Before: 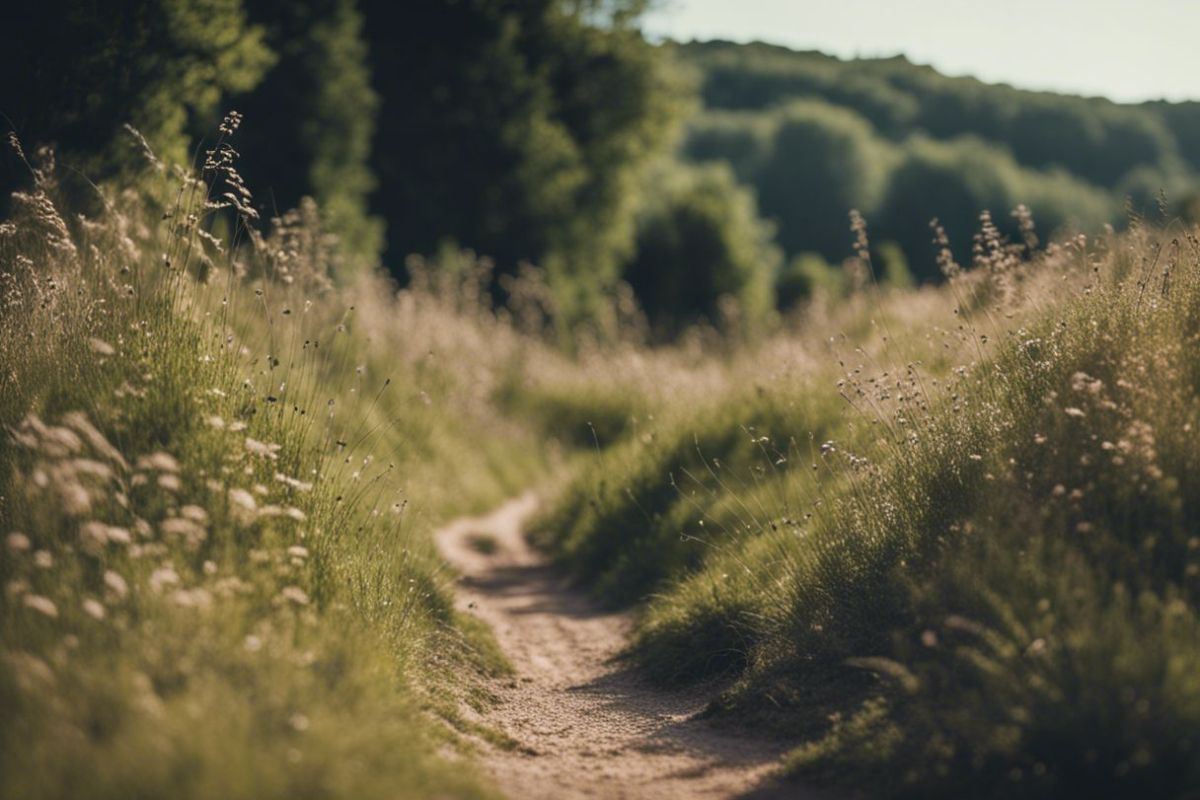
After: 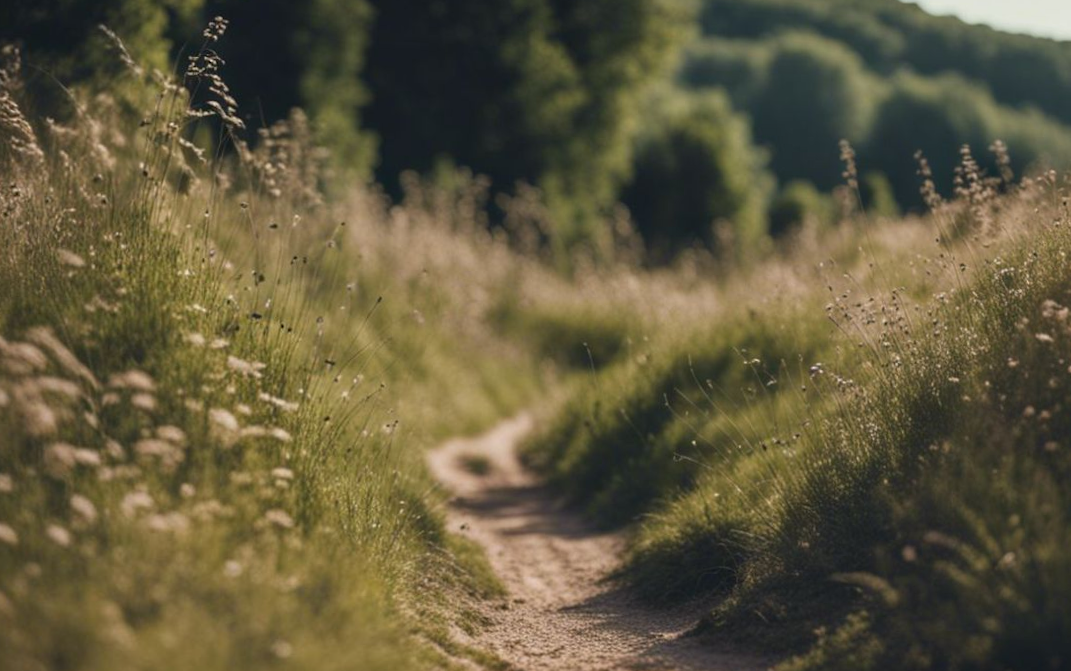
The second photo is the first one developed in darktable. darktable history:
crop: left 3.305%, top 6.436%, right 6.389%, bottom 3.258%
base curve: curves: ch0 [(0, 0) (0.303, 0.277) (1, 1)]
contrast brightness saturation: contrast -0.02, brightness -0.01, saturation 0.03
rotate and perspective: rotation 0.679°, lens shift (horizontal) 0.136, crop left 0.009, crop right 0.991, crop top 0.078, crop bottom 0.95
